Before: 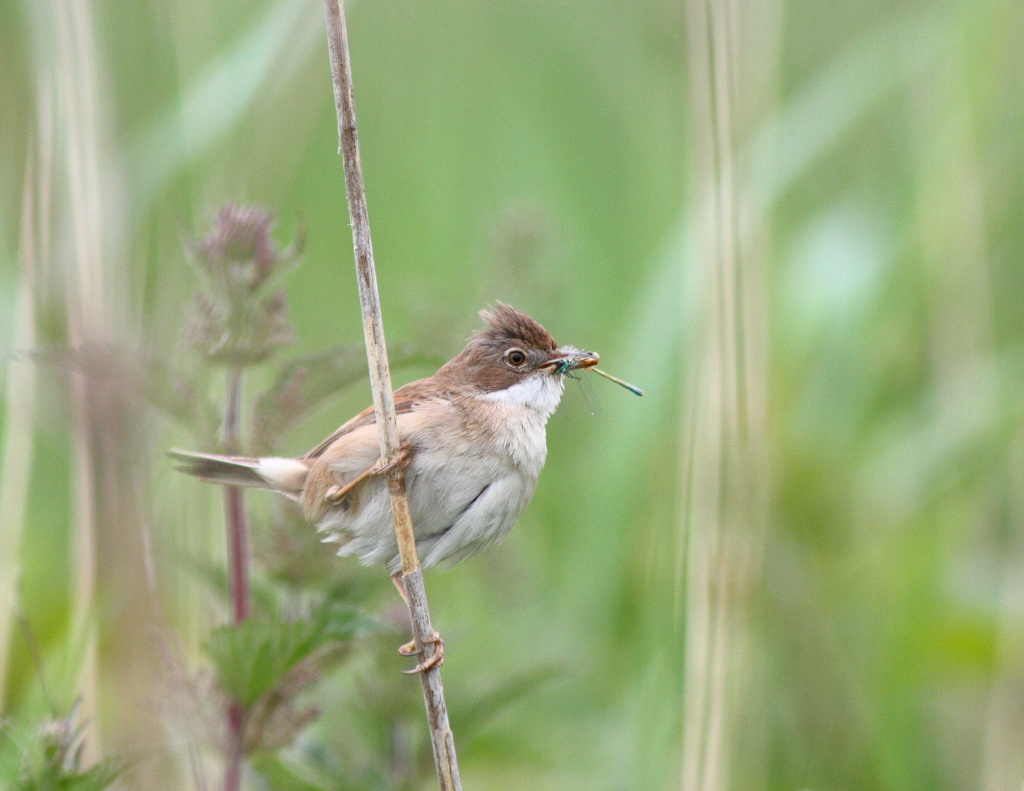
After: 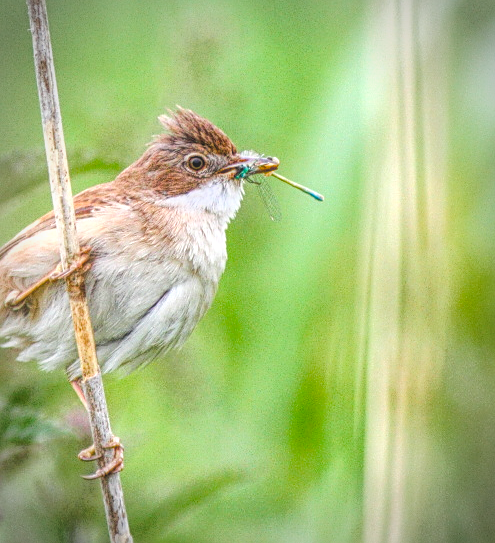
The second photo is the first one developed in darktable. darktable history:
base curve: curves: ch0 [(0, 0) (0.036, 0.025) (0.121, 0.166) (0.206, 0.329) (0.605, 0.79) (1, 1)]
crop: left 31.338%, top 24.655%, right 20.312%, bottom 6.612%
velvia: strength 8.98%
vignetting: automatic ratio true, unbound false
tone equalizer: mask exposure compensation -0.505 EV
sharpen: on, module defaults
color balance rgb: perceptual saturation grading › global saturation 40.435%, perceptual saturation grading › highlights -25.691%, perceptual saturation grading › mid-tones 35.181%, perceptual saturation grading › shadows 36.142%
local contrast: highlights 20%, shadows 29%, detail 199%, midtone range 0.2
